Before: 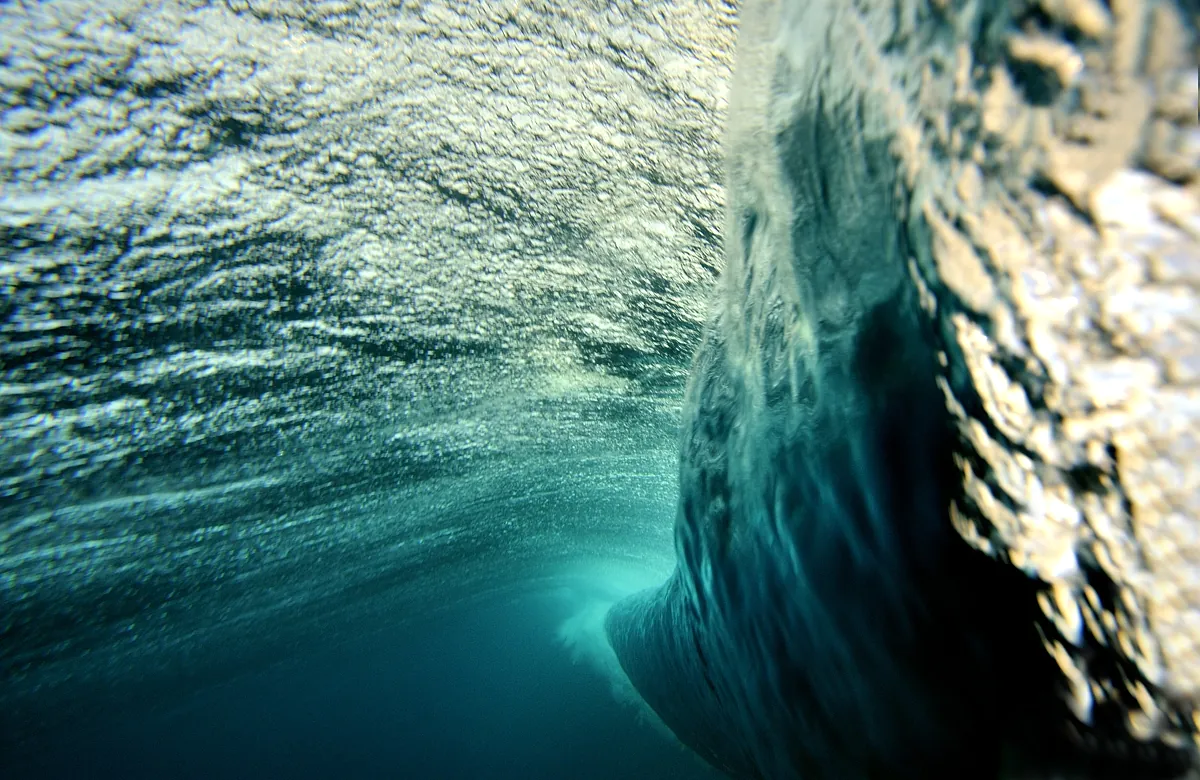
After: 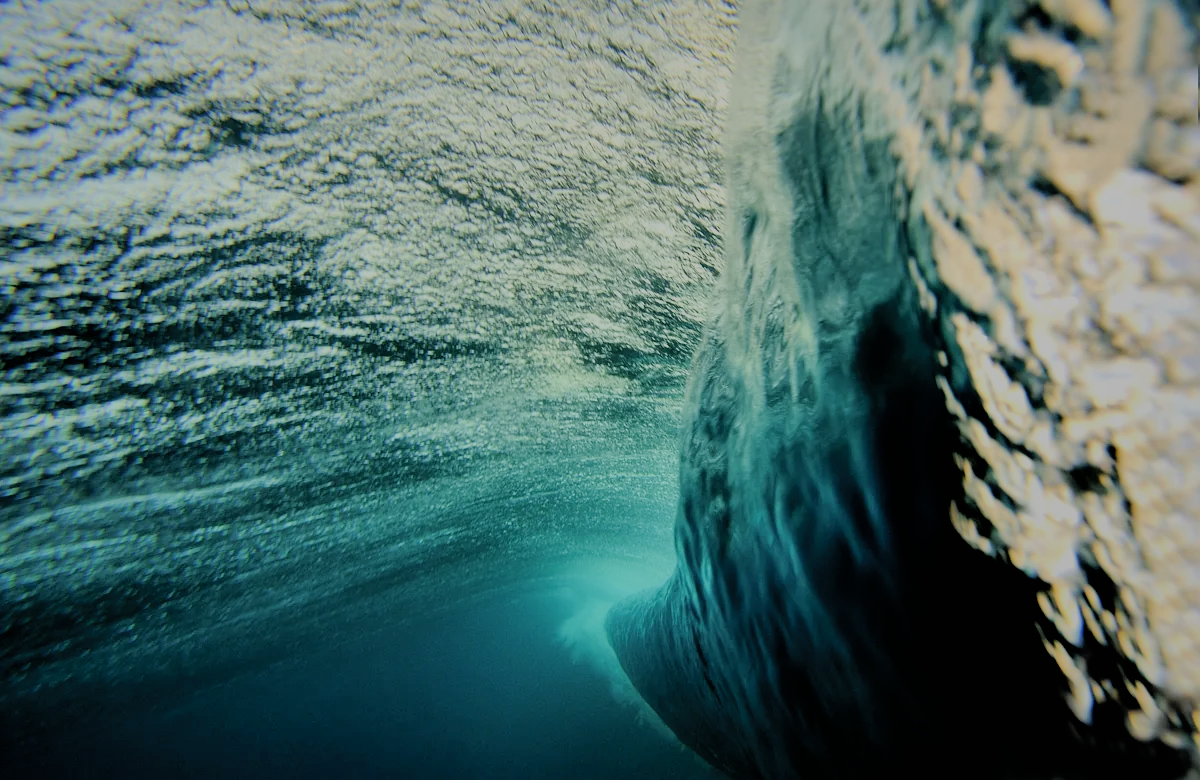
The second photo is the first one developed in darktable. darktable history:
shadows and highlights: shadows 40.08, highlights -60.1
filmic rgb: black relative exposure -6.98 EV, white relative exposure 5.61 EV, hardness 2.86, iterations of high-quality reconstruction 10
